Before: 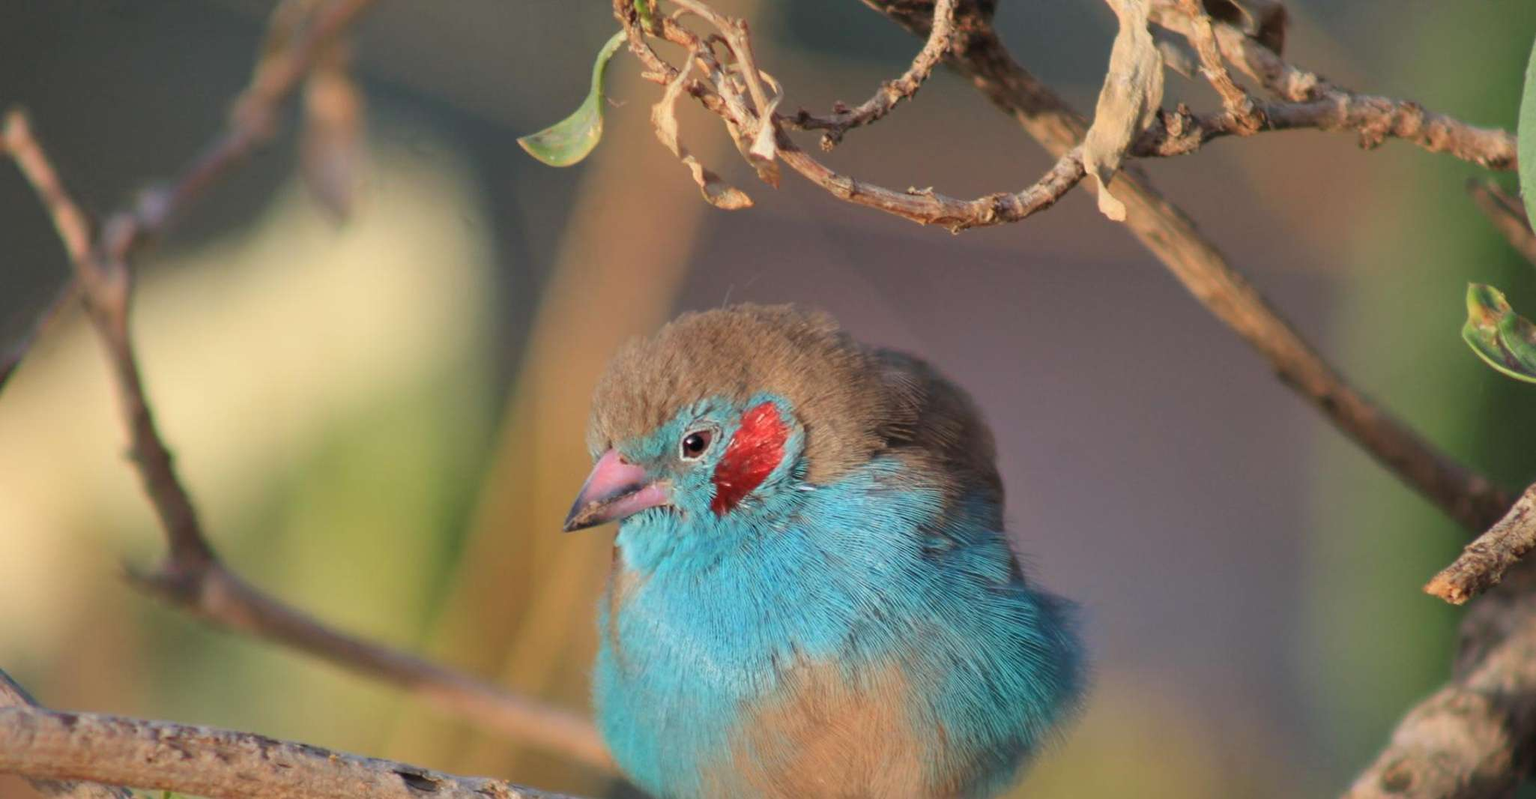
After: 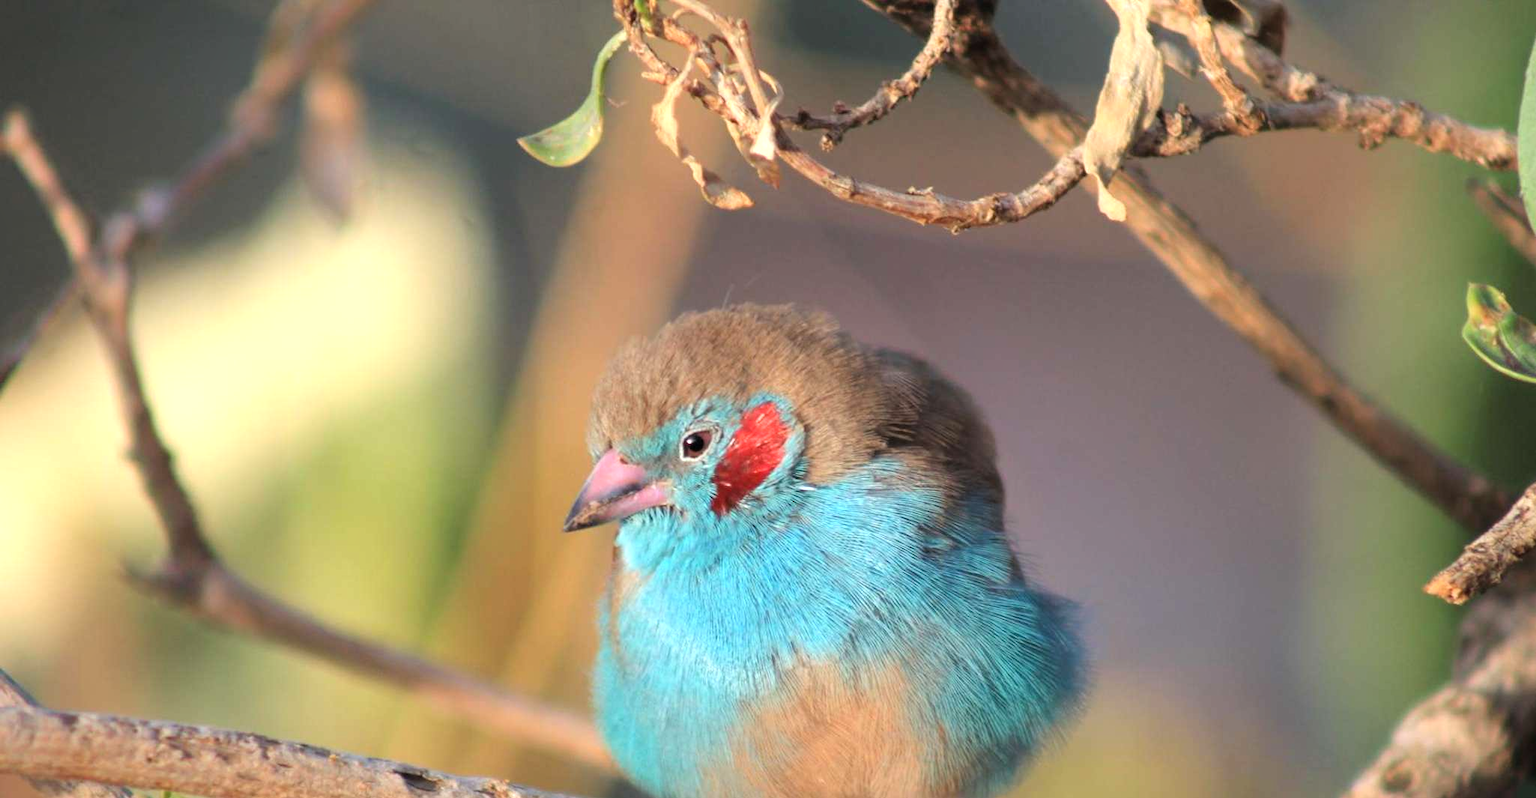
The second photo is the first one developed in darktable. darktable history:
tone equalizer: -8 EV -0.727 EV, -7 EV -0.709 EV, -6 EV -0.607 EV, -5 EV -0.365 EV, -3 EV 0.367 EV, -2 EV 0.6 EV, -1 EV 0.695 EV, +0 EV 0.739 EV, mask exposure compensation -0.503 EV
